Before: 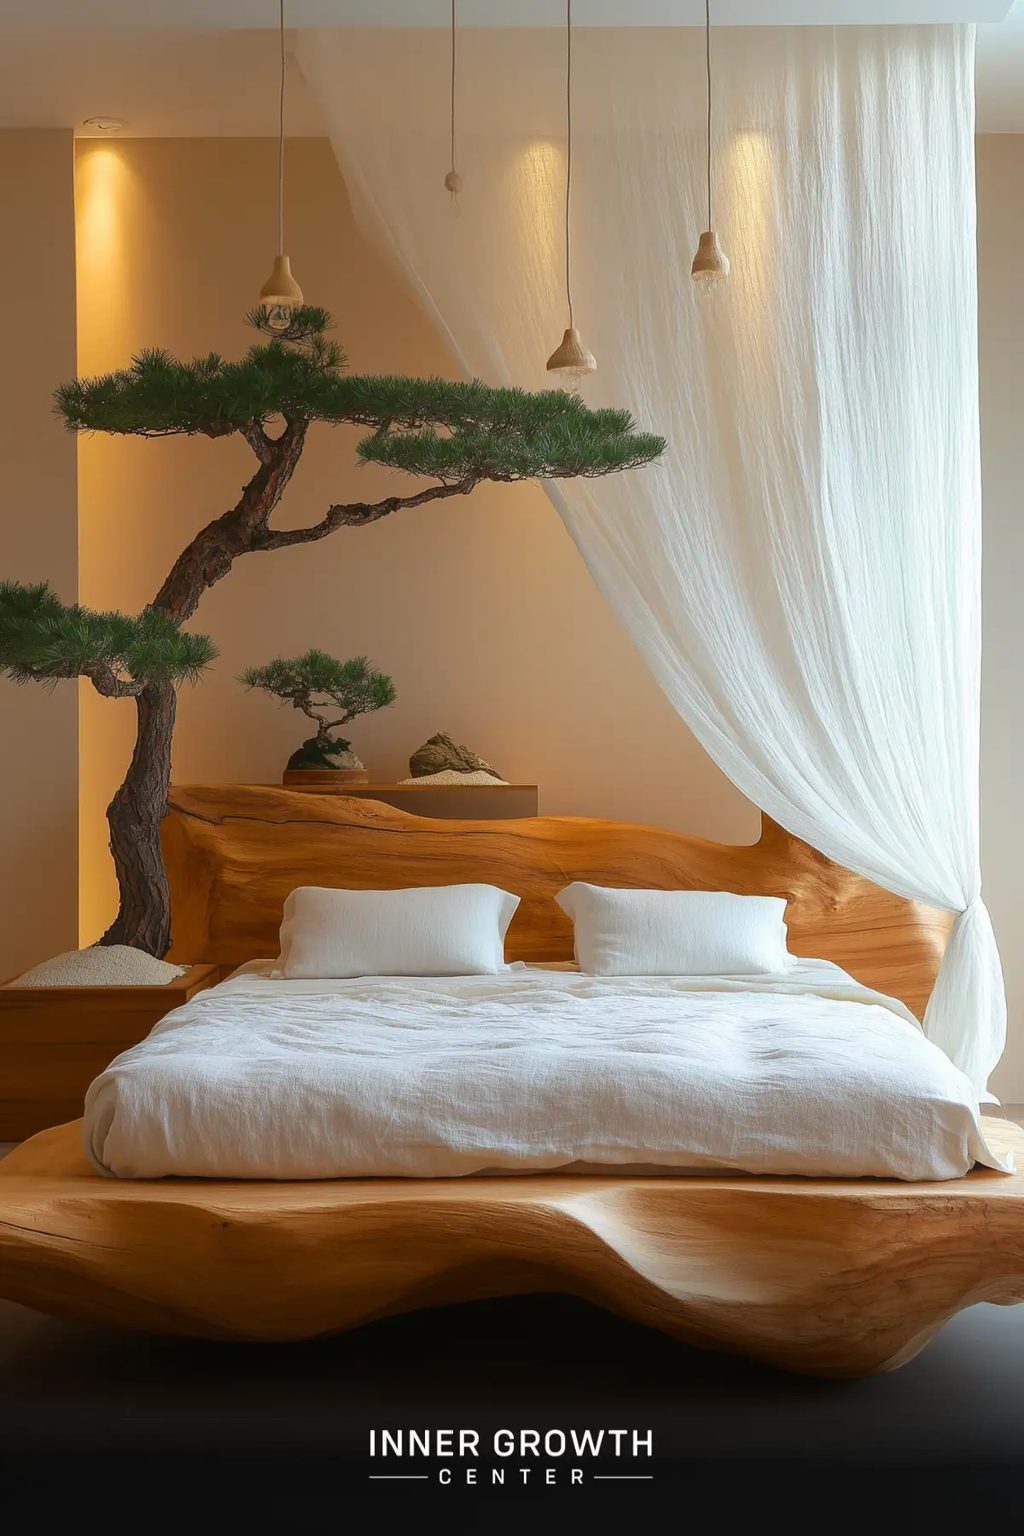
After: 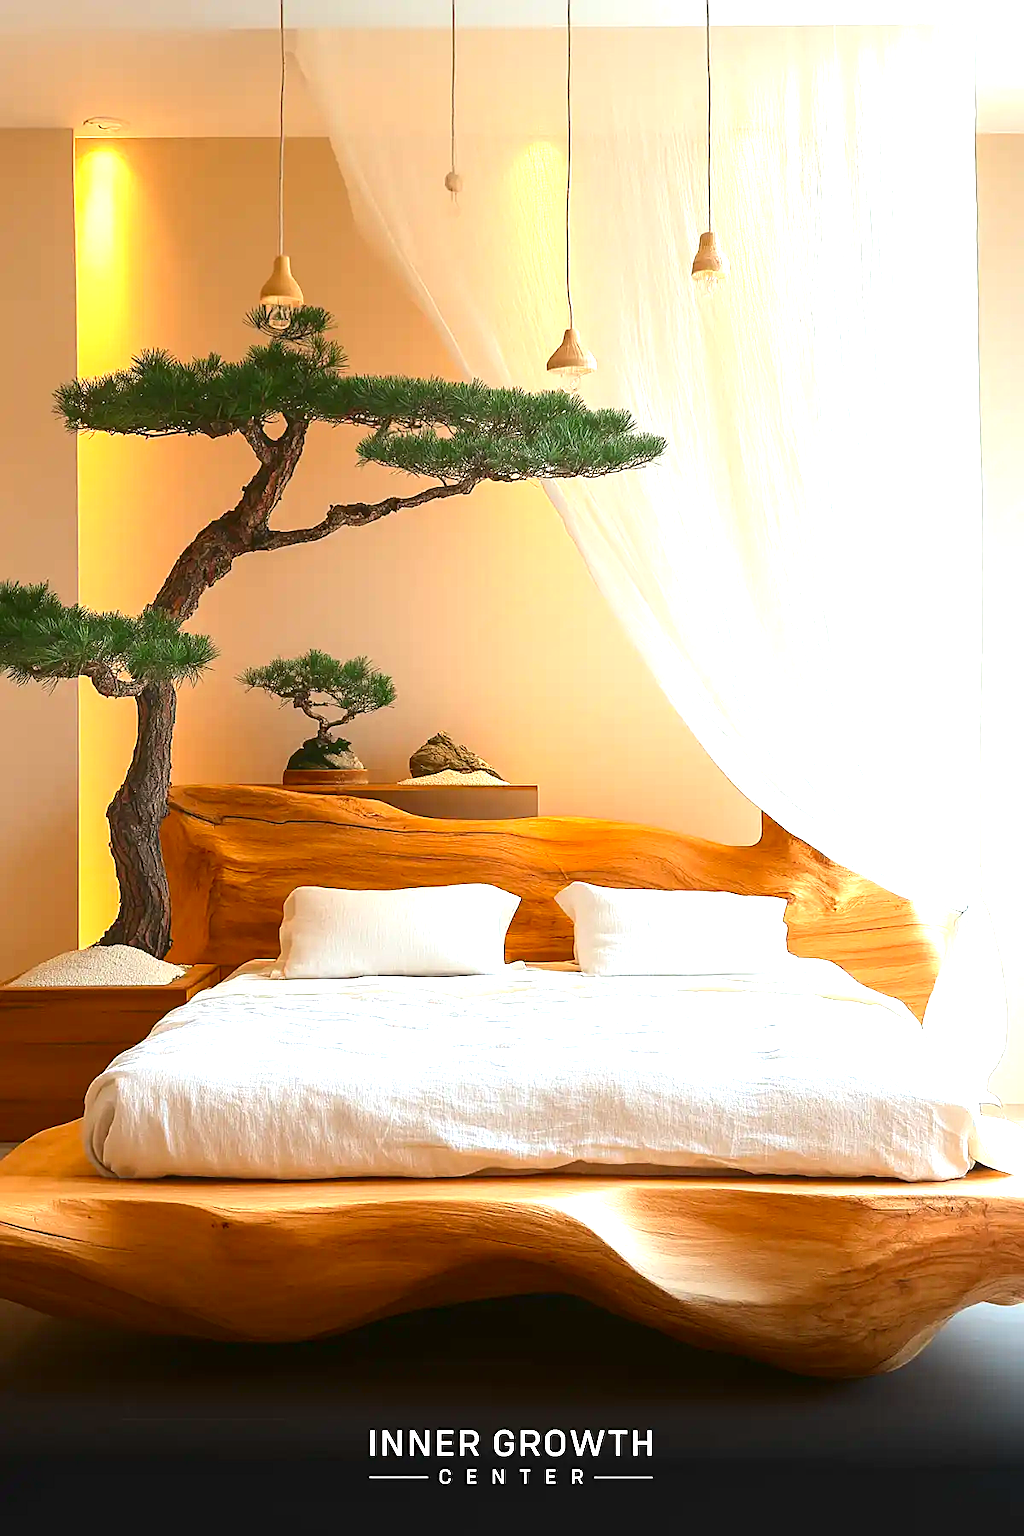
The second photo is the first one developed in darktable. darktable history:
exposure: black level correction 0, exposure 1.467 EV, compensate highlight preservation false
contrast brightness saturation: contrast 0.131, brightness -0.061, saturation 0.162
sharpen: on, module defaults
